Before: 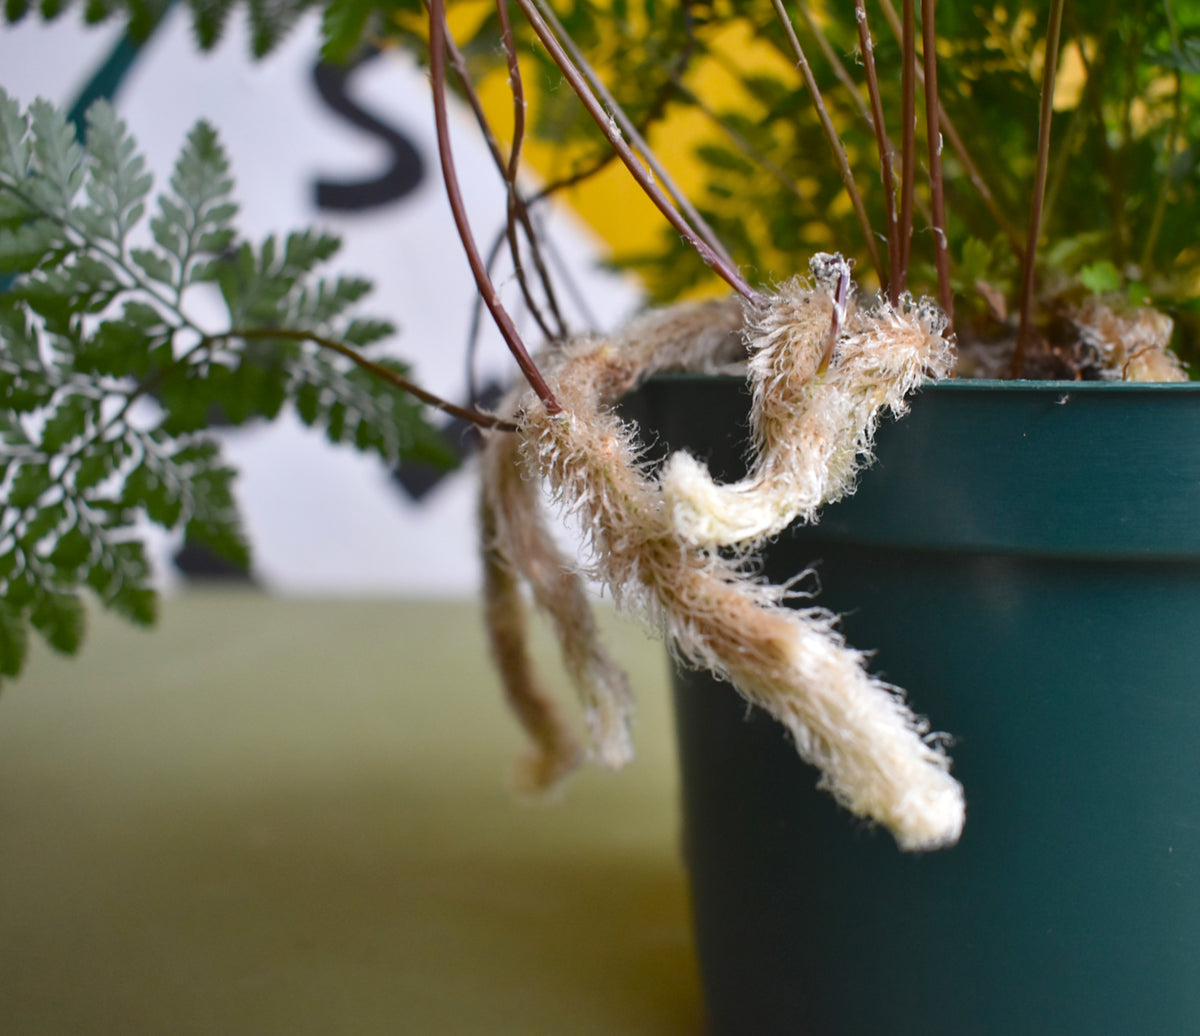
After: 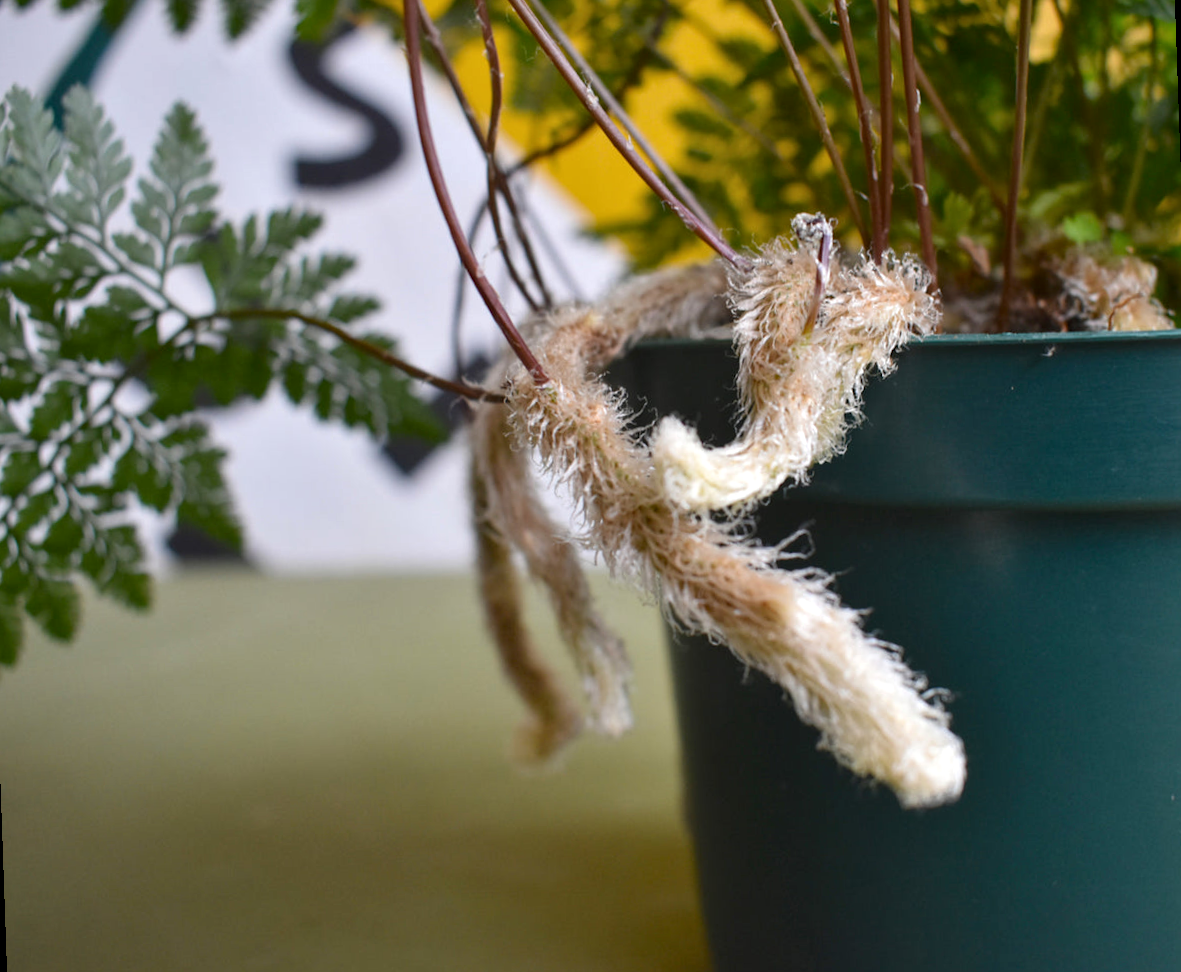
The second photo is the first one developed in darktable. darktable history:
local contrast: highlights 100%, shadows 100%, detail 120%, midtone range 0.2
rotate and perspective: rotation -2°, crop left 0.022, crop right 0.978, crop top 0.049, crop bottom 0.951
